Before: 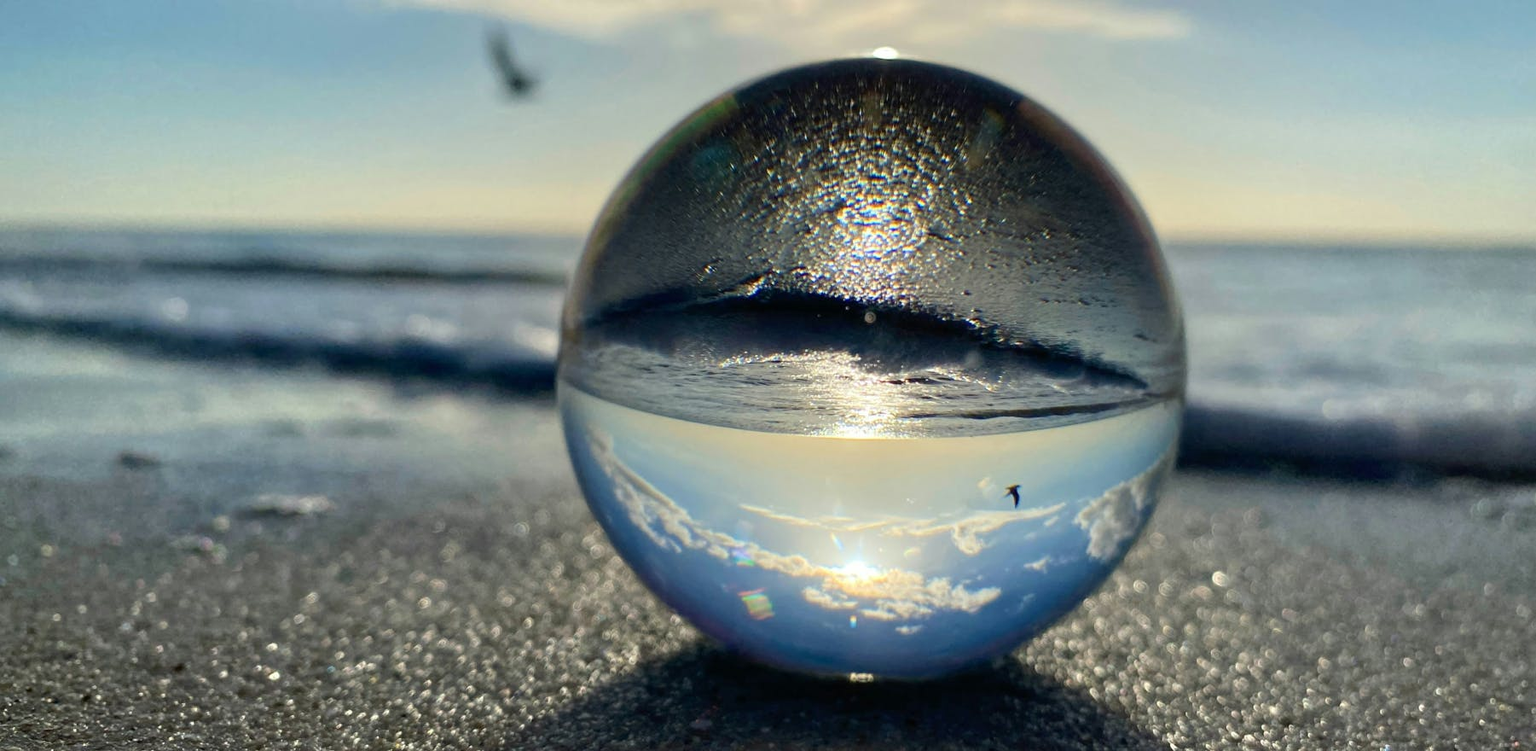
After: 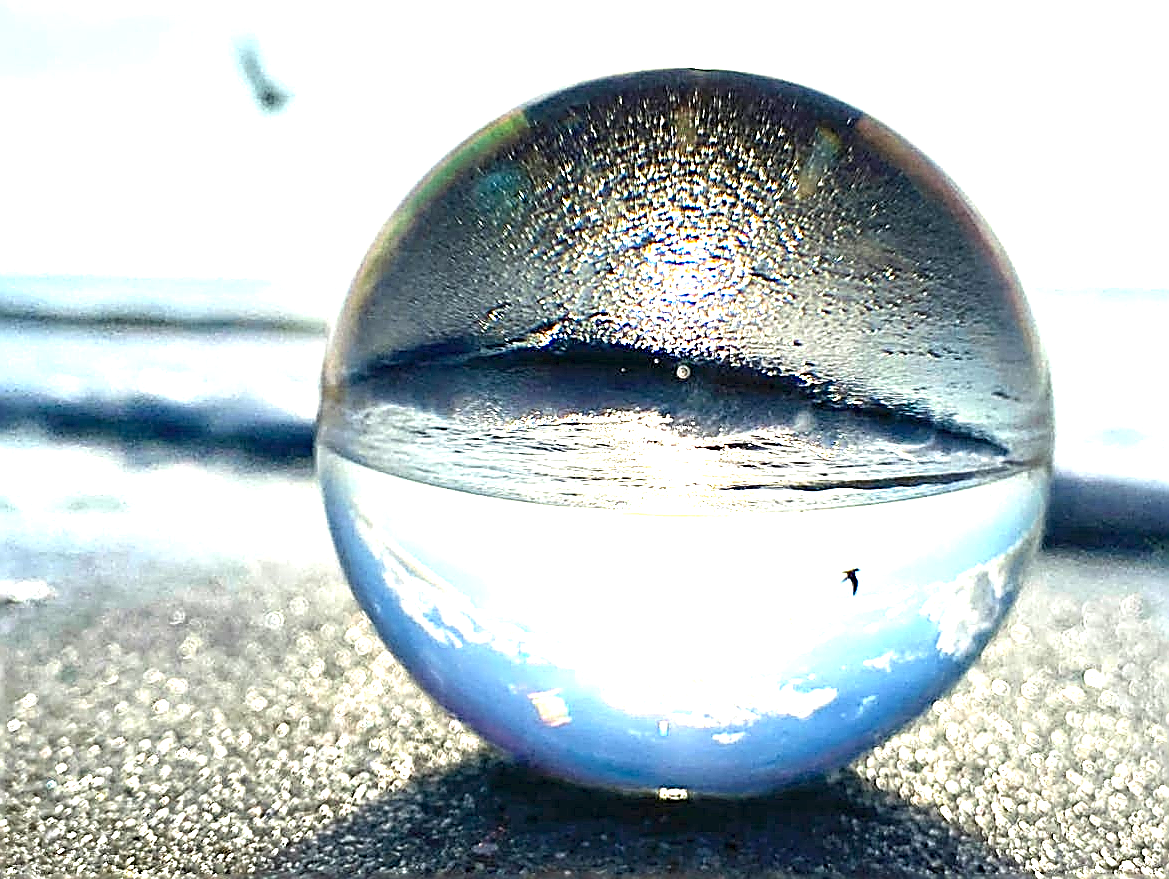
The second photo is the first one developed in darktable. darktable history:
crop and rotate: left 18.754%, right 16.337%
sharpen: amount 1.989
exposure: exposure 2.003 EV, compensate exposure bias true, compensate highlight preservation false
